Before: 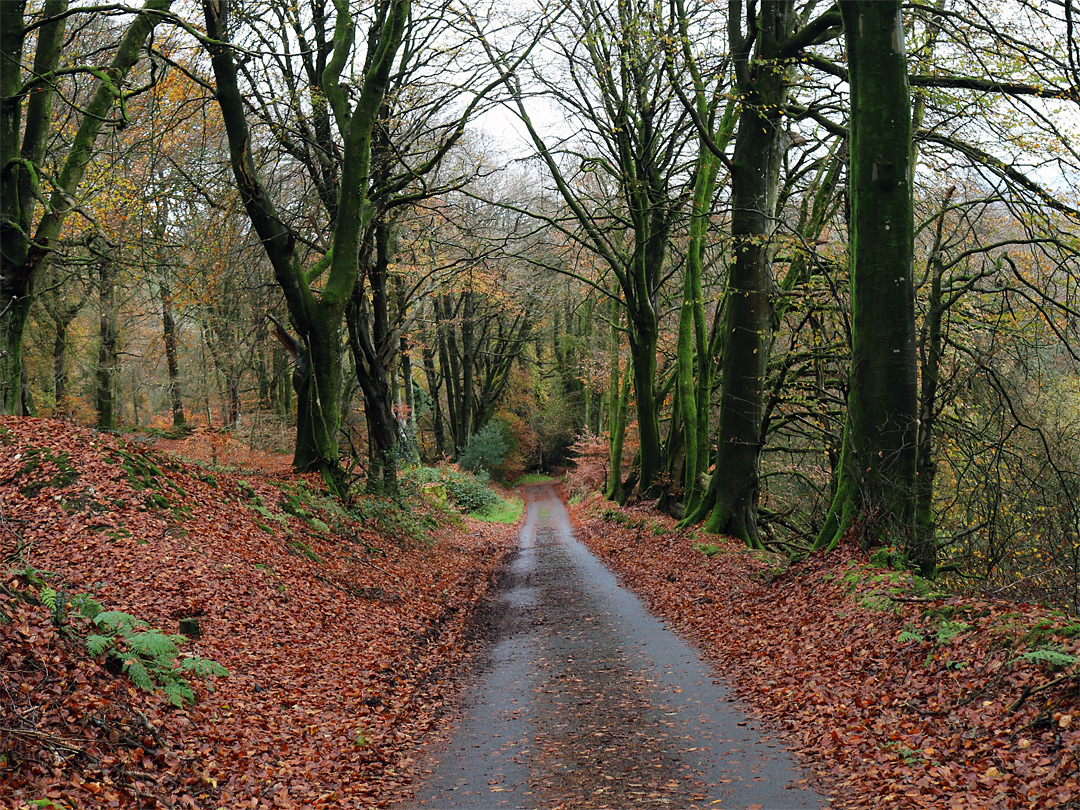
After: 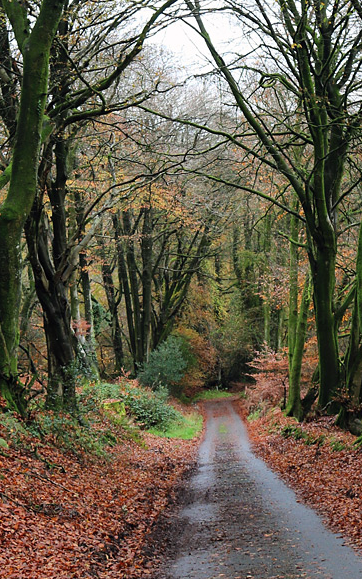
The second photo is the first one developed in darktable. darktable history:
crop and rotate: left 29.802%, top 10.39%, right 36.657%, bottom 18.061%
shadows and highlights: radius 108.77, shadows 40.7, highlights -72.8, highlights color adjustment 73.46%, low approximation 0.01, soften with gaussian
